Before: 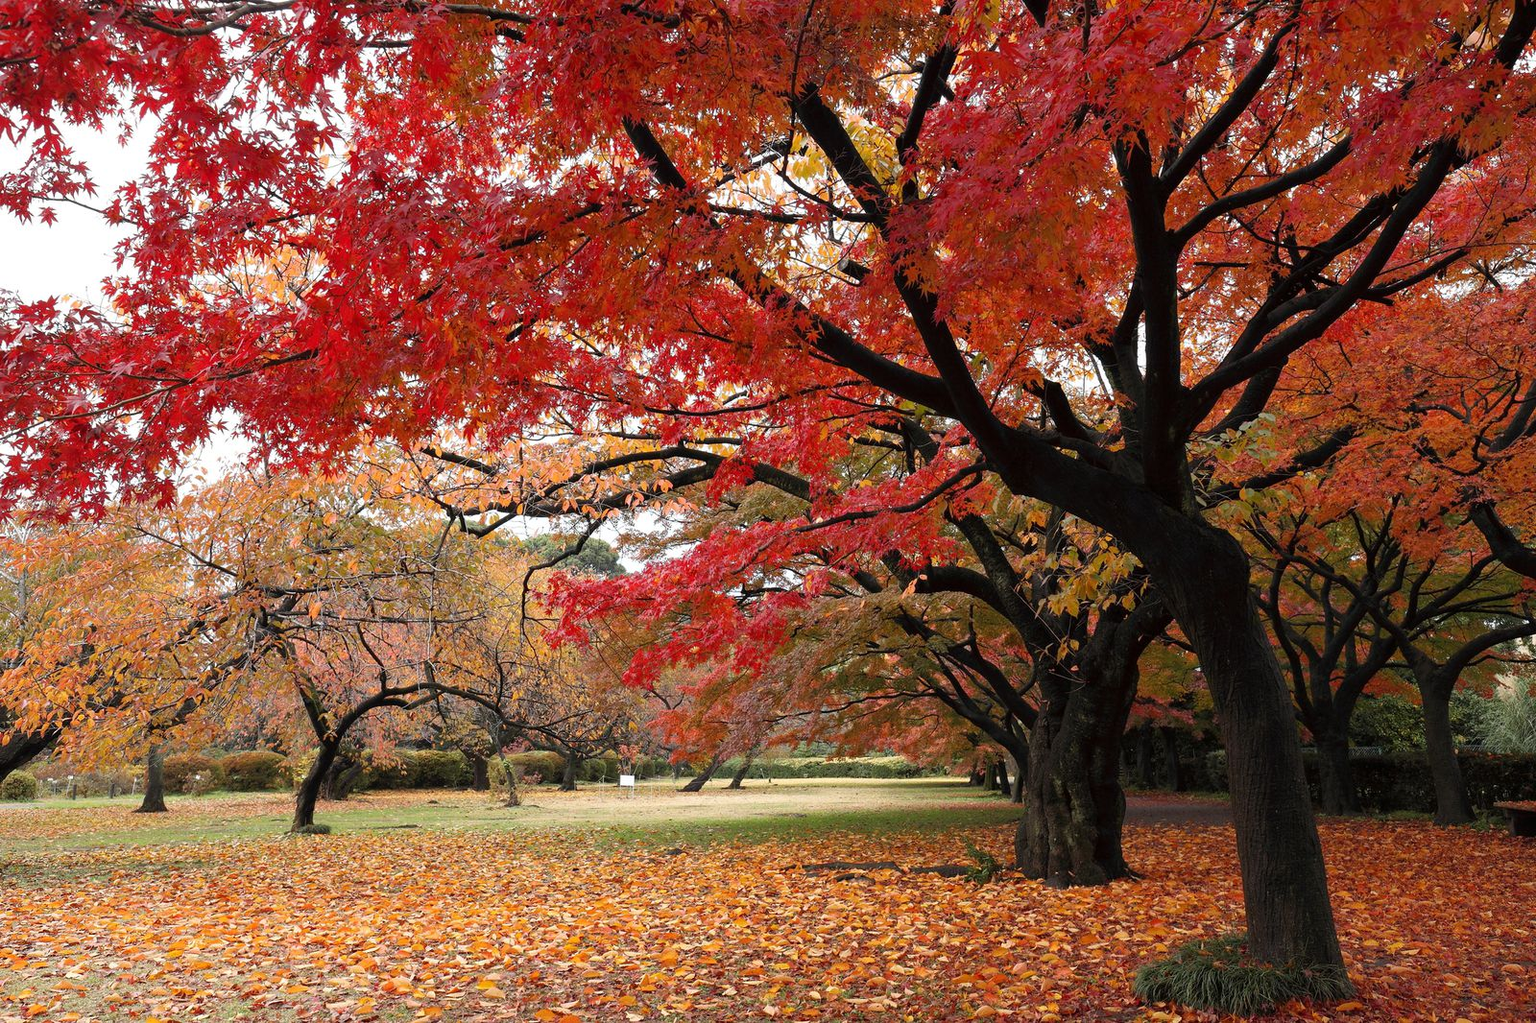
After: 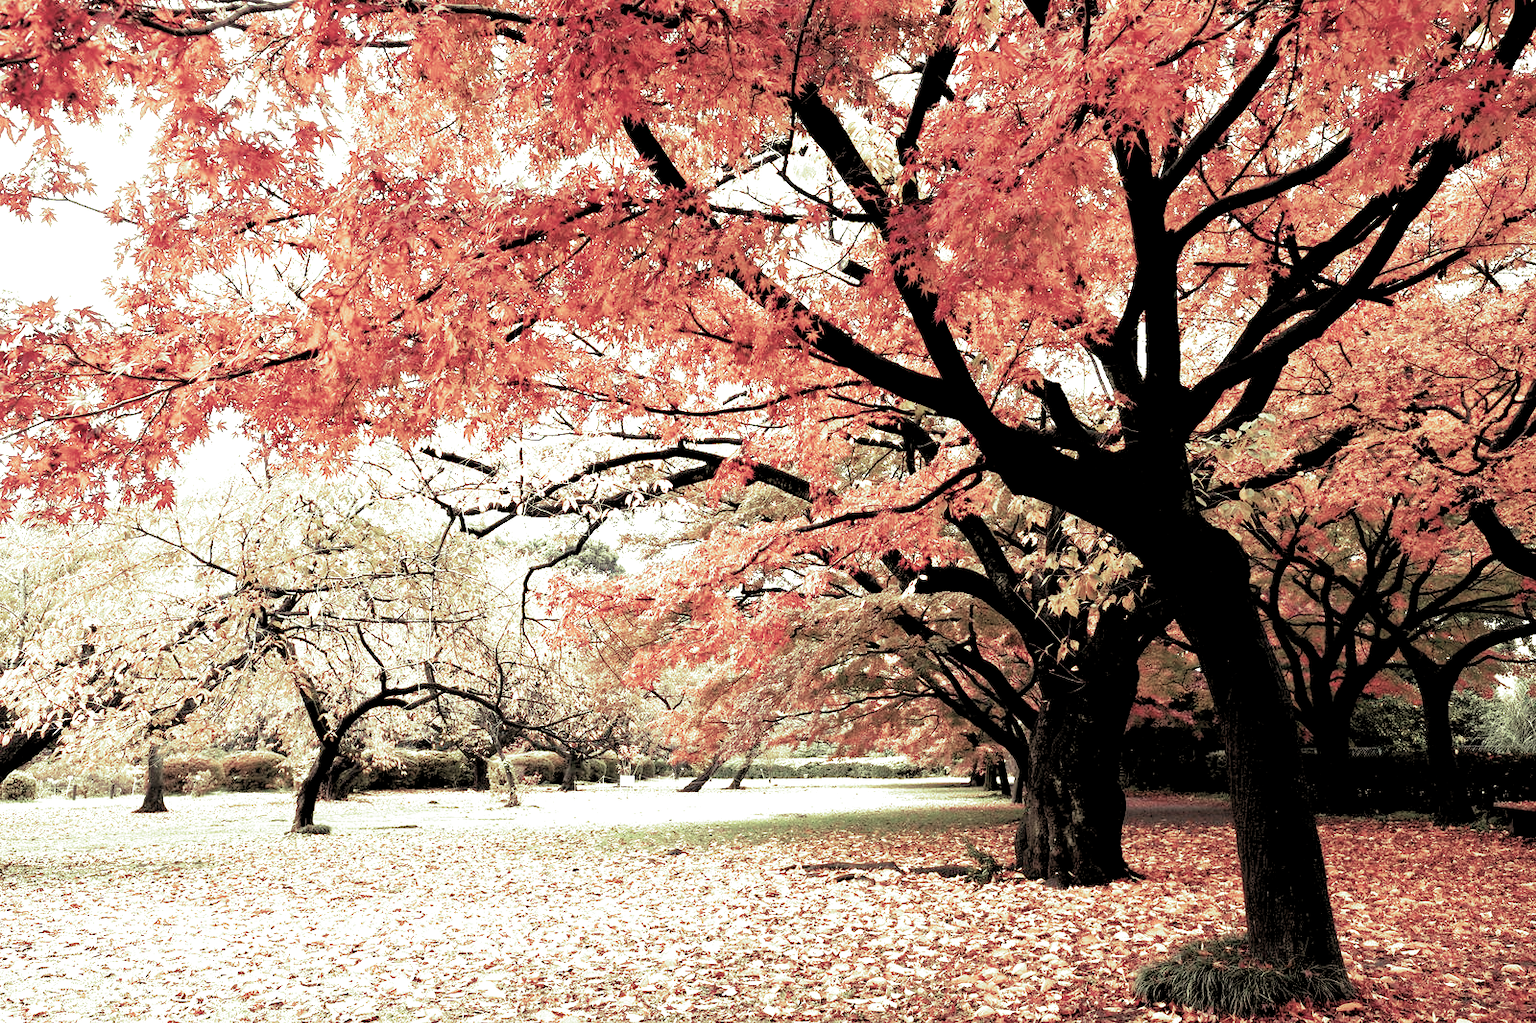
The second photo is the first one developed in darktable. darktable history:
white balance: red 1.138, green 0.996, blue 0.812
rgb levels: levels [[0.034, 0.472, 0.904], [0, 0.5, 1], [0, 0.5, 1]]
exposure: black level correction 0, exposure 1.3 EV, compensate exposure bias true, compensate highlight preservation false
split-toning: shadows › hue 290.82°, shadows › saturation 0.34, highlights › saturation 0.38, balance 0, compress 50%
color balance: lift [1, 0.994, 1.002, 1.006], gamma [0.957, 1.081, 1.016, 0.919], gain [0.97, 0.972, 1.01, 1.028], input saturation 91.06%, output saturation 79.8%
color correction: highlights a* -2.24, highlights b* -18.1
